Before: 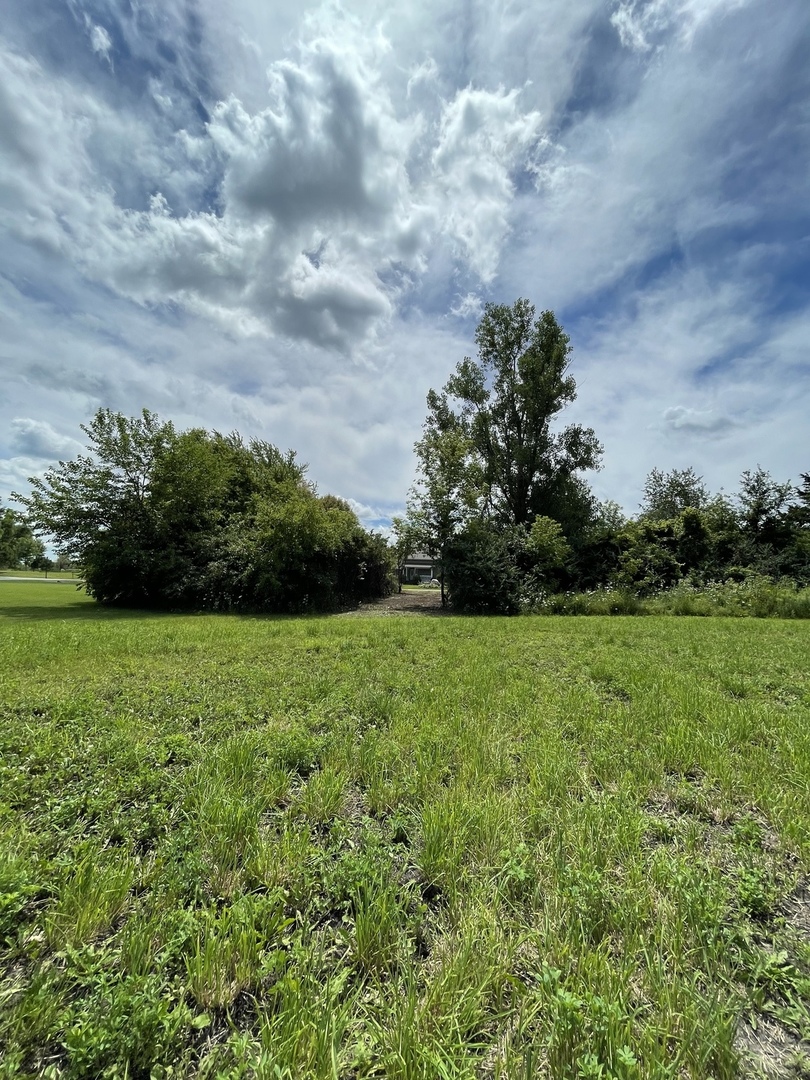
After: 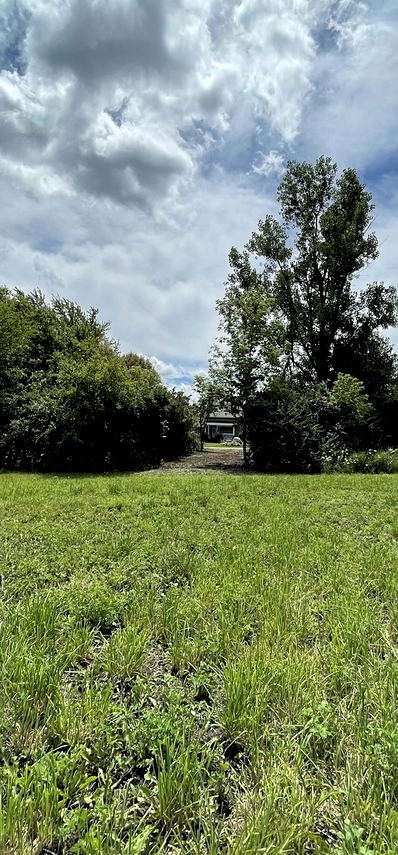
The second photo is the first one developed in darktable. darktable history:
crop and rotate: angle 0.011°, left 24.474%, top 13.17%, right 26.366%, bottom 7.601%
local contrast: highlights 100%, shadows 102%, detail 120%, midtone range 0.2
levels: levels [0.073, 0.497, 0.972]
sharpen: amount 0.201
